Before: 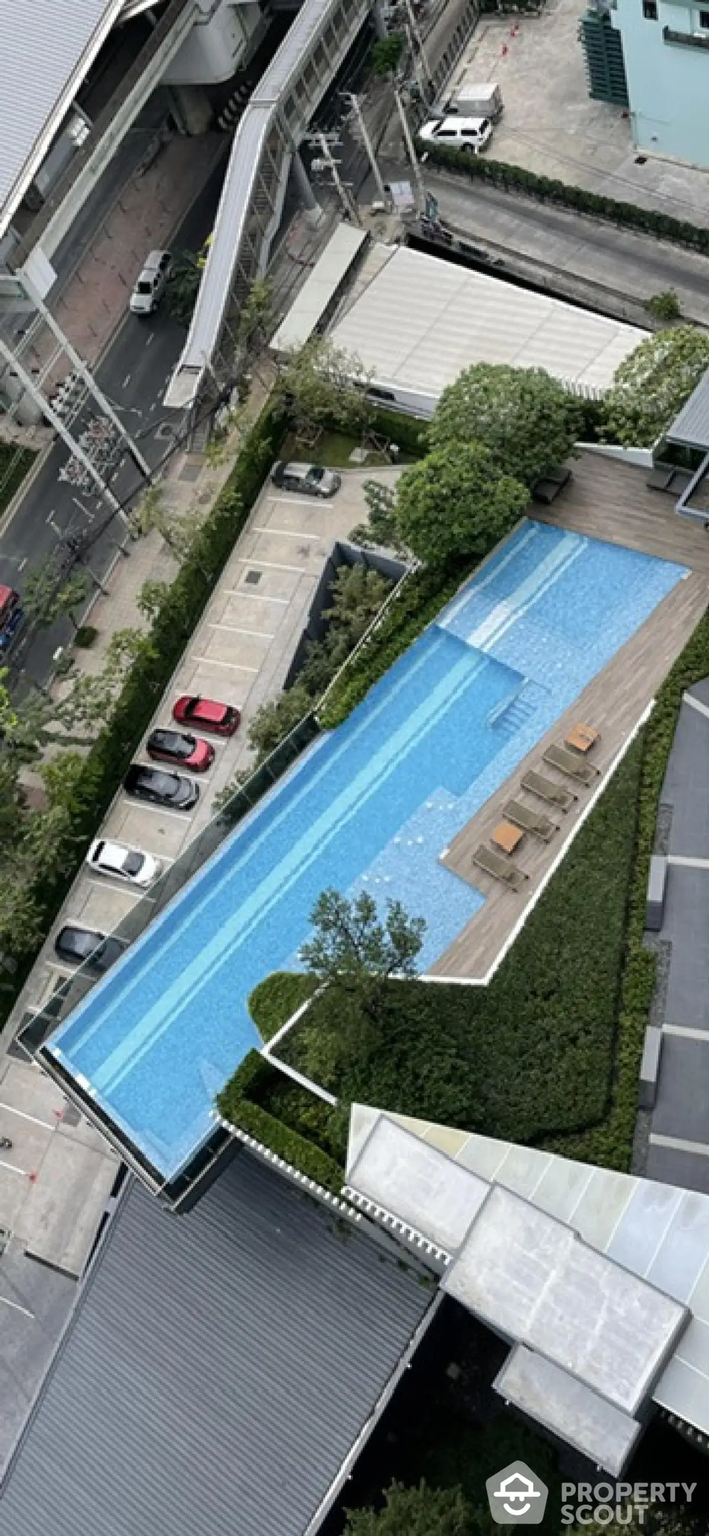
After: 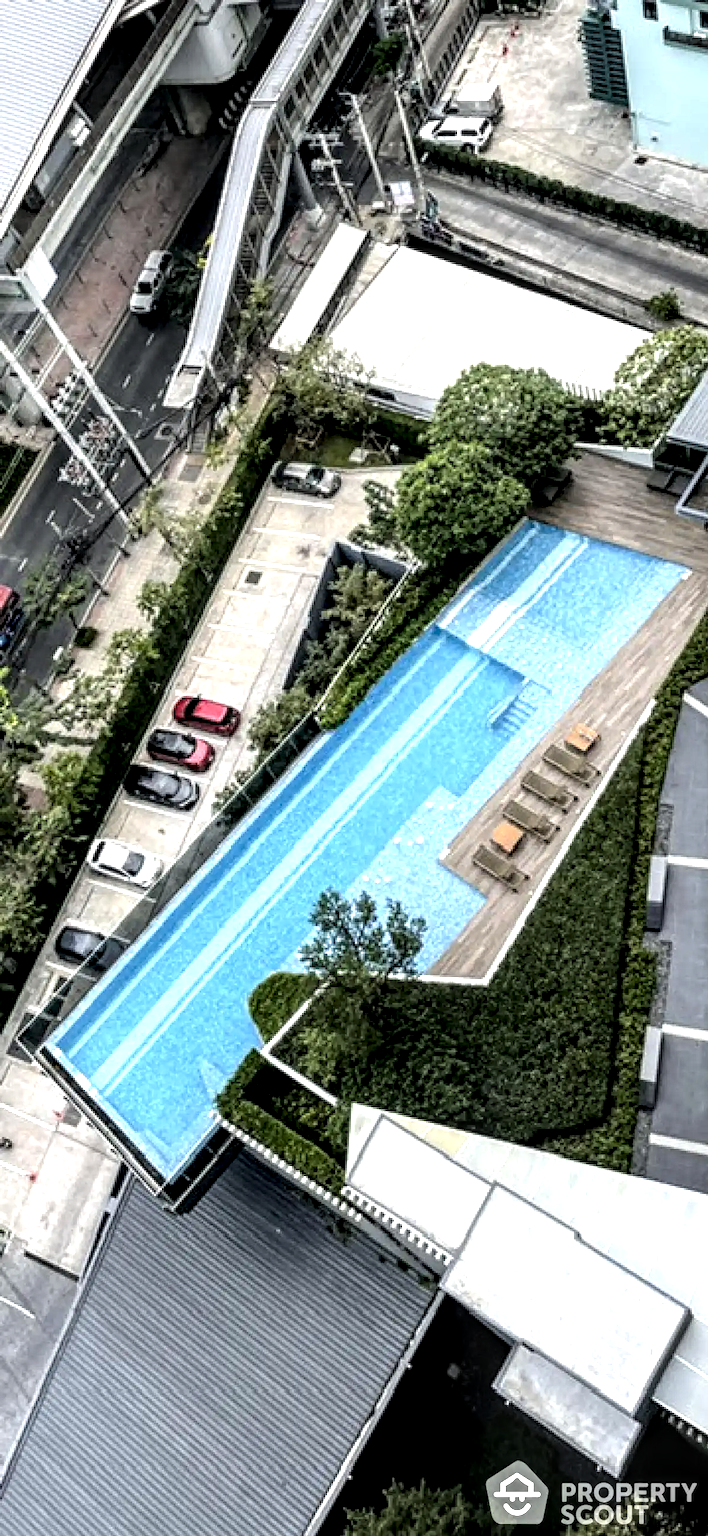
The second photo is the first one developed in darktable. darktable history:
local contrast: highlights 17%, detail 185%
tone equalizer: -8 EV -0.738 EV, -7 EV -0.737 EV, -6 EV -0.62 EV, -5 EV -0.397 EV, -3 EV 0.396 EV, -2 EV 0.6 EV, -1 EV 0.694 EV, +0 EV 0.767 EV
